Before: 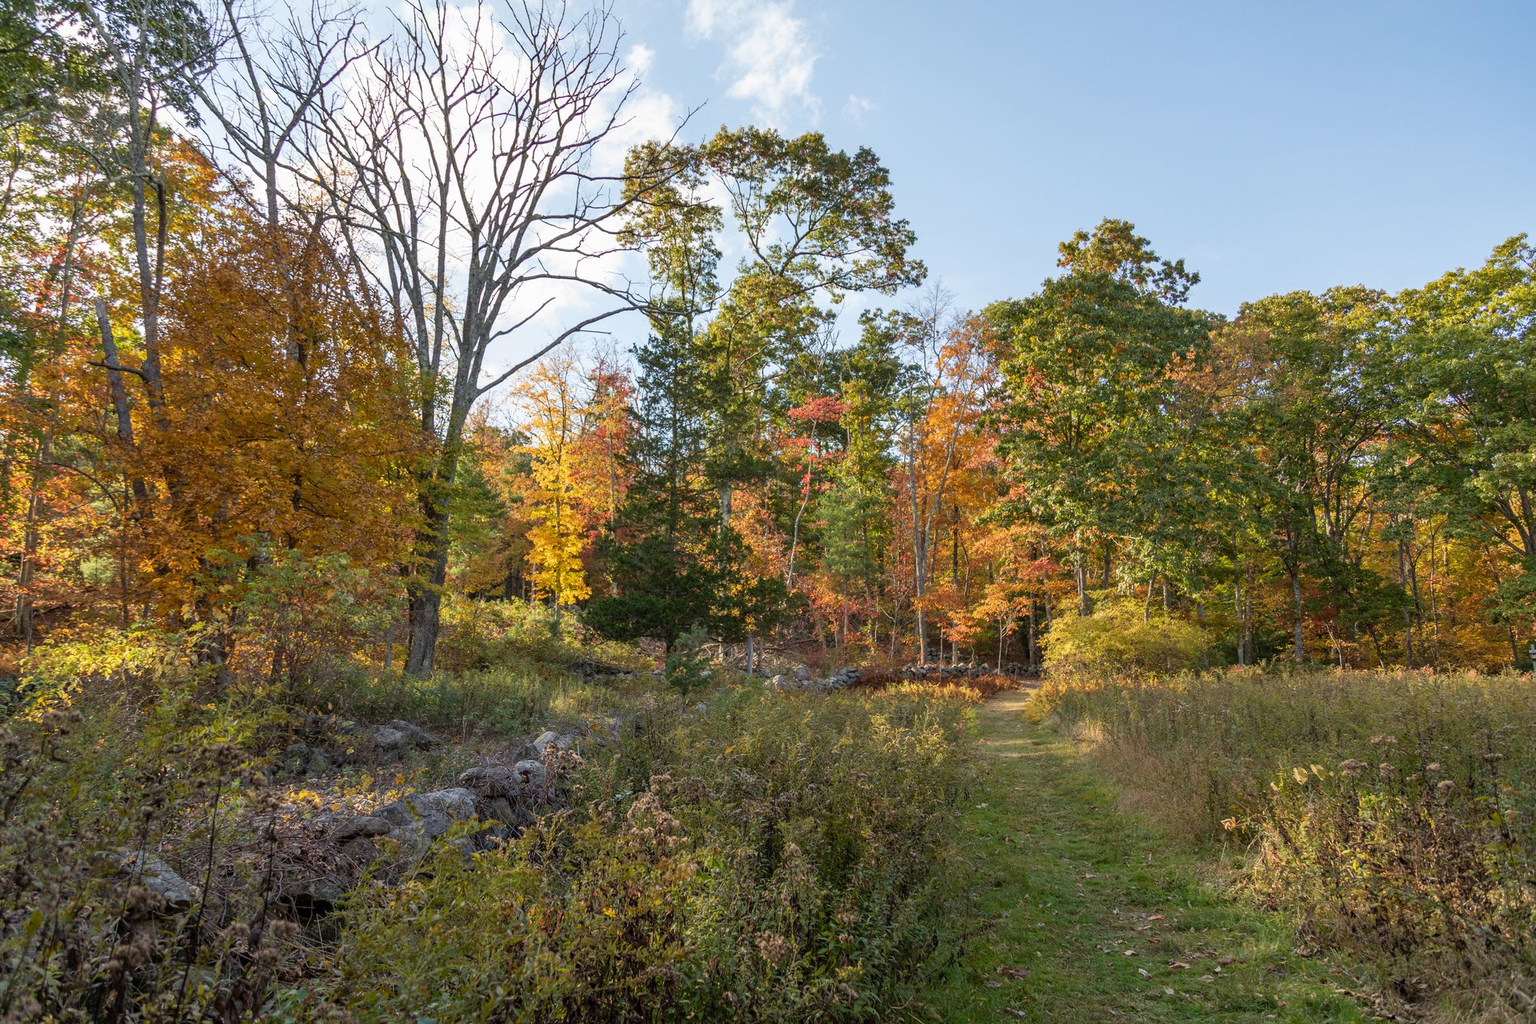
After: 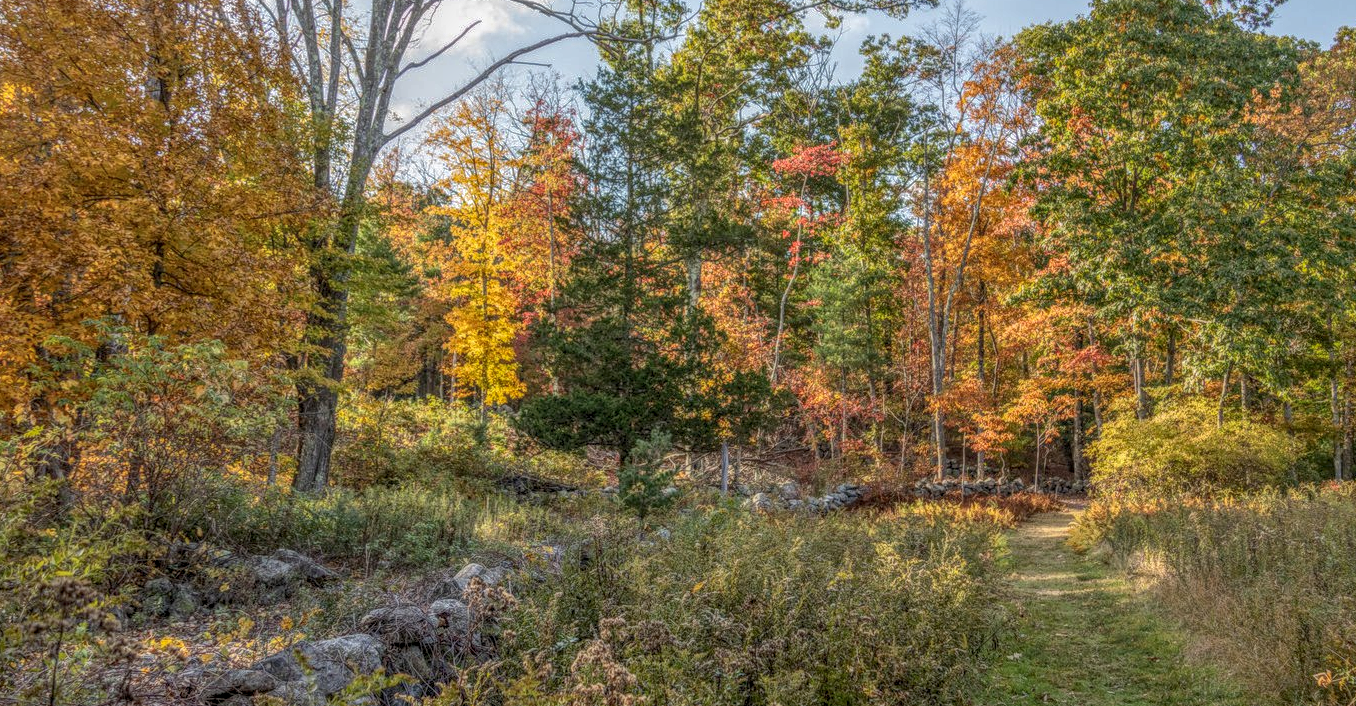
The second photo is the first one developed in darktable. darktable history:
local contrast: highlights 2%, shadows 5%, detail 201%, midtone range 0.251
shadows and highlights: on, module defaults
crop: left 11.133%, top 27.492%, right 18.232%, bottom 17.299%
